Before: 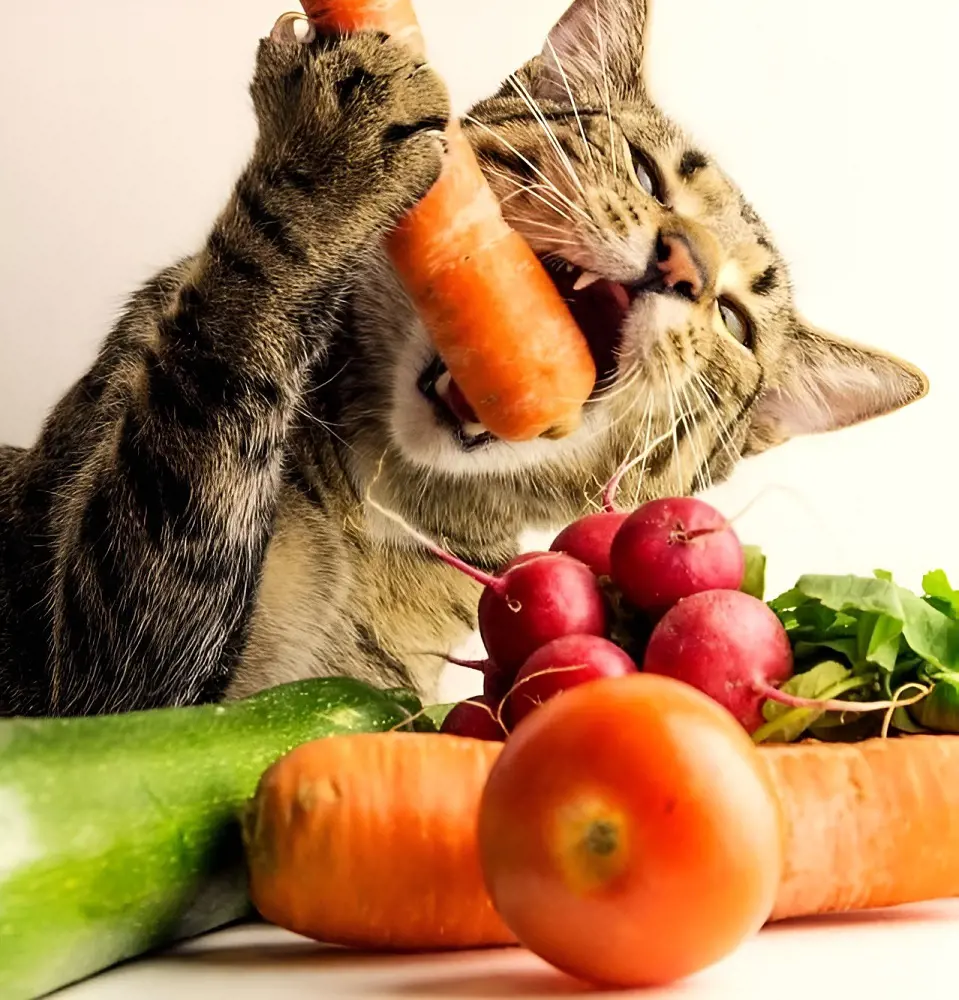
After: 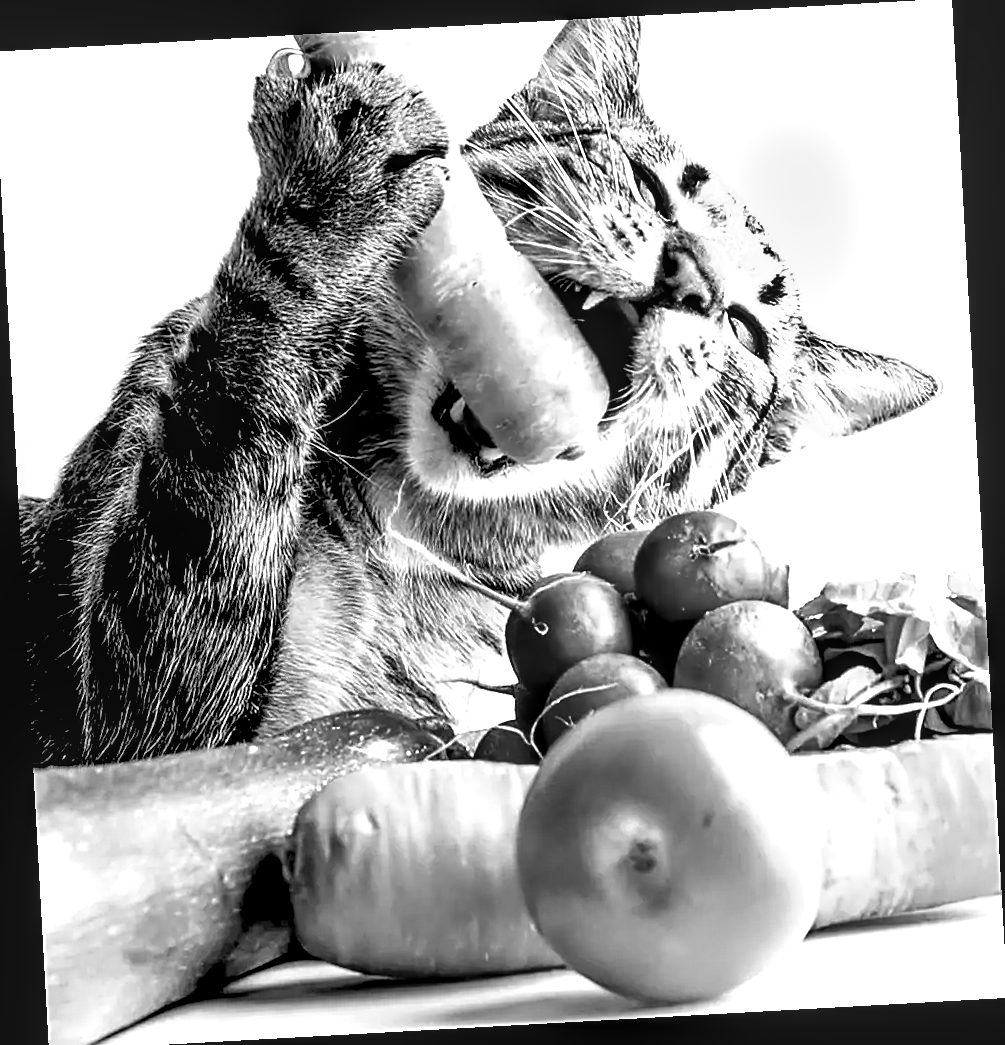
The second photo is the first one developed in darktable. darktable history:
rotate and perspective: rotation -3.18°, automatic cropping off
shadows and highlights: shadows 22.7, highlights -48.71, soften with gaussian
exposure: black level correction 0.01, exposure 1 EV, compensate highlight preservation false
crop and rotate: left 0.614%, top 0.179%, bottom 0.309%
color balance rgb: perceptual saturation grading › global saturation 35%, perceptual saturation grading › highlights -30%, perceptual saturation grading › shadows 35%, perceptual brilliance grading › global brilliance 3%, perceptual brilliance grading › highlights -3%, perceptual brilliance grading › shadows 3%
sharpen: on, module defaults
monochrome: on, module defaults
local contrast: detail 140%
